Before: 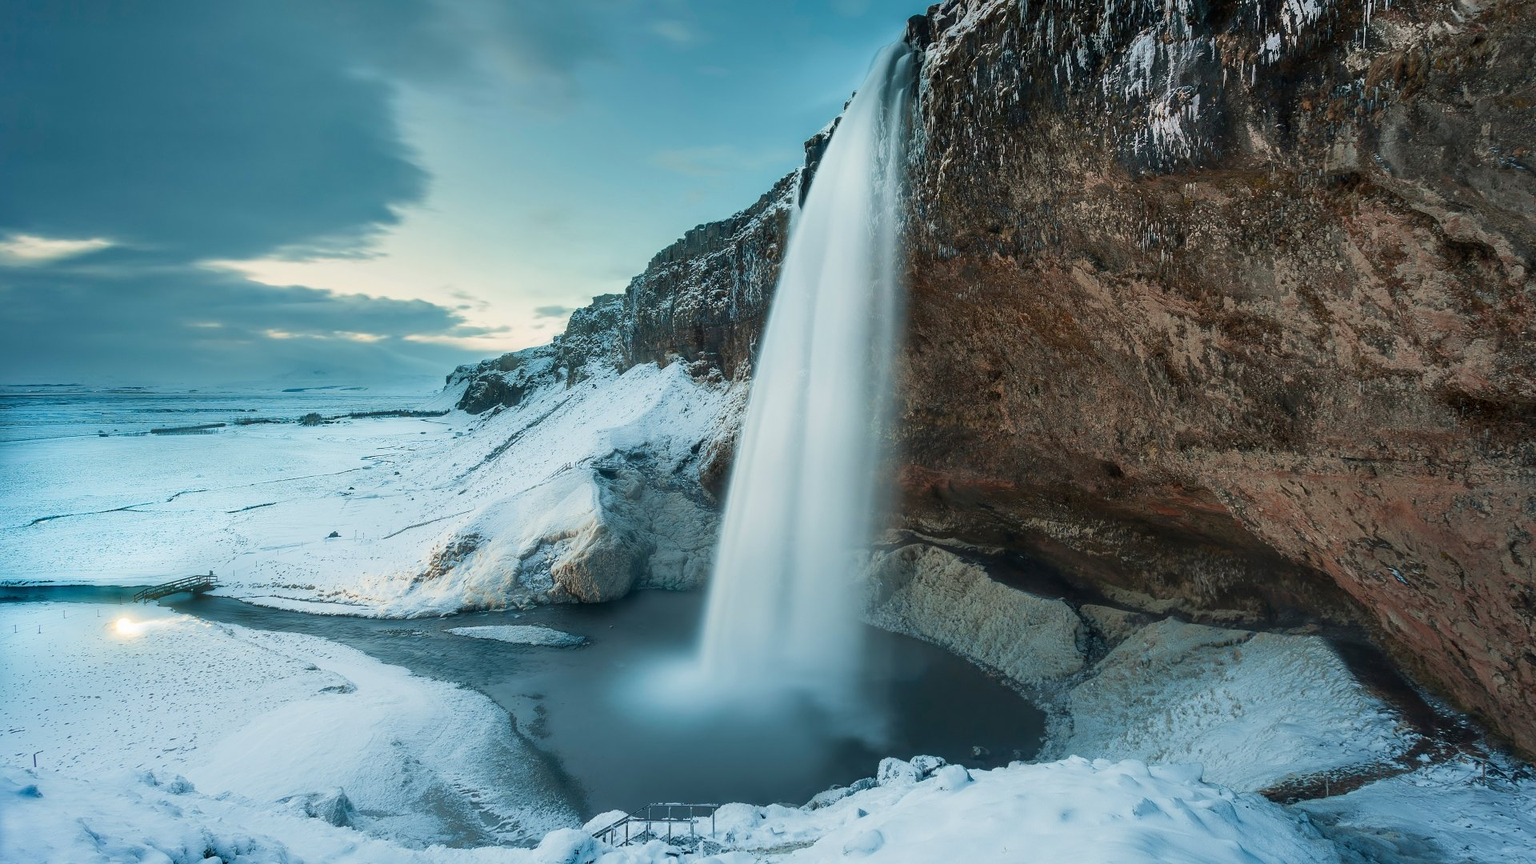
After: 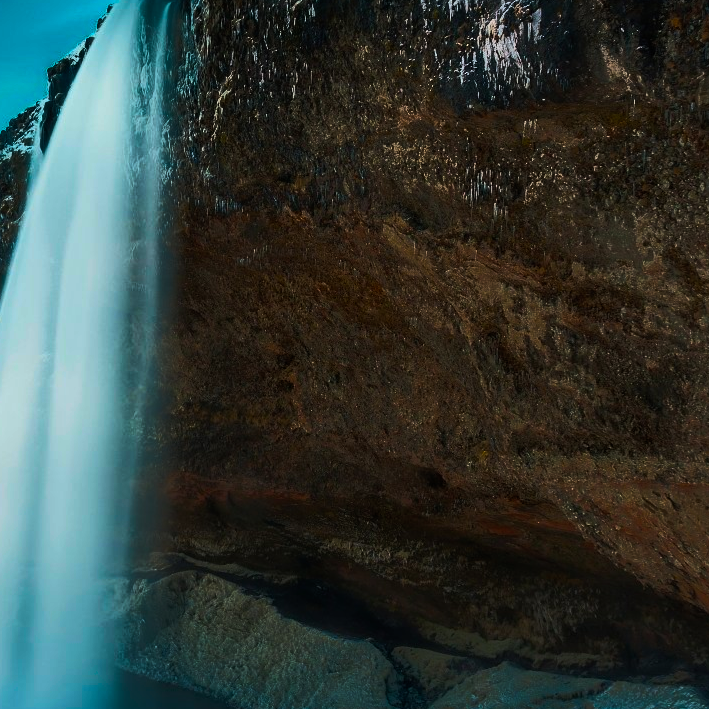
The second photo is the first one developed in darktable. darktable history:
color balance rgb: linear chroma grading › global chroma 40.15%, perceptual saturation grading › global saturation 60.58%, perceptual saturation grading › highlights 20.44%, perceptual saturation grading › shadows -50.36%, perceptual brilliance grading › highlights 2.19%, perceptual brilliance grading › mid-tones -50.36%, perceptual brilliance grading › shadows -50.36%
crop and rotate: left 49.936%, top 10.094%, right 13.136%, bottom 24.256%
